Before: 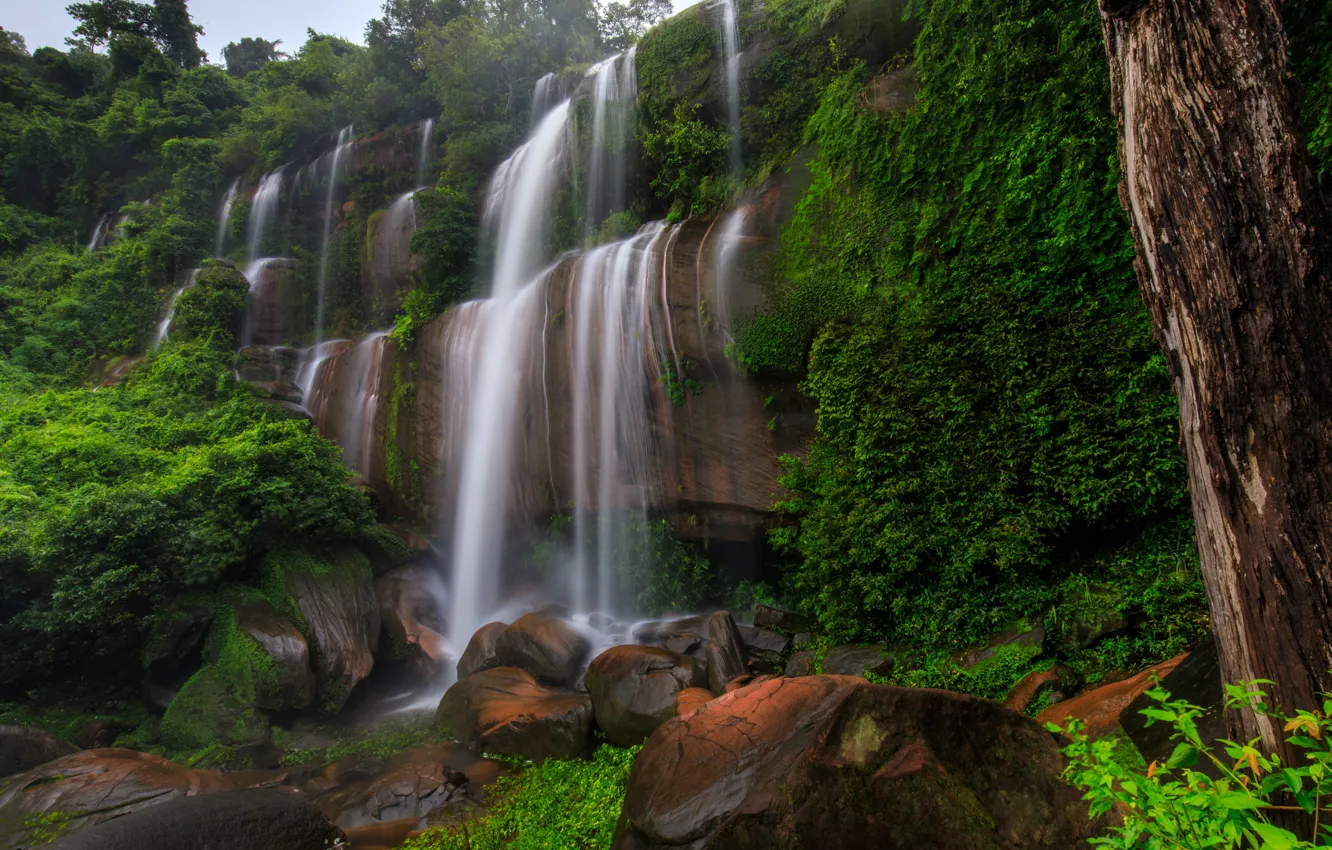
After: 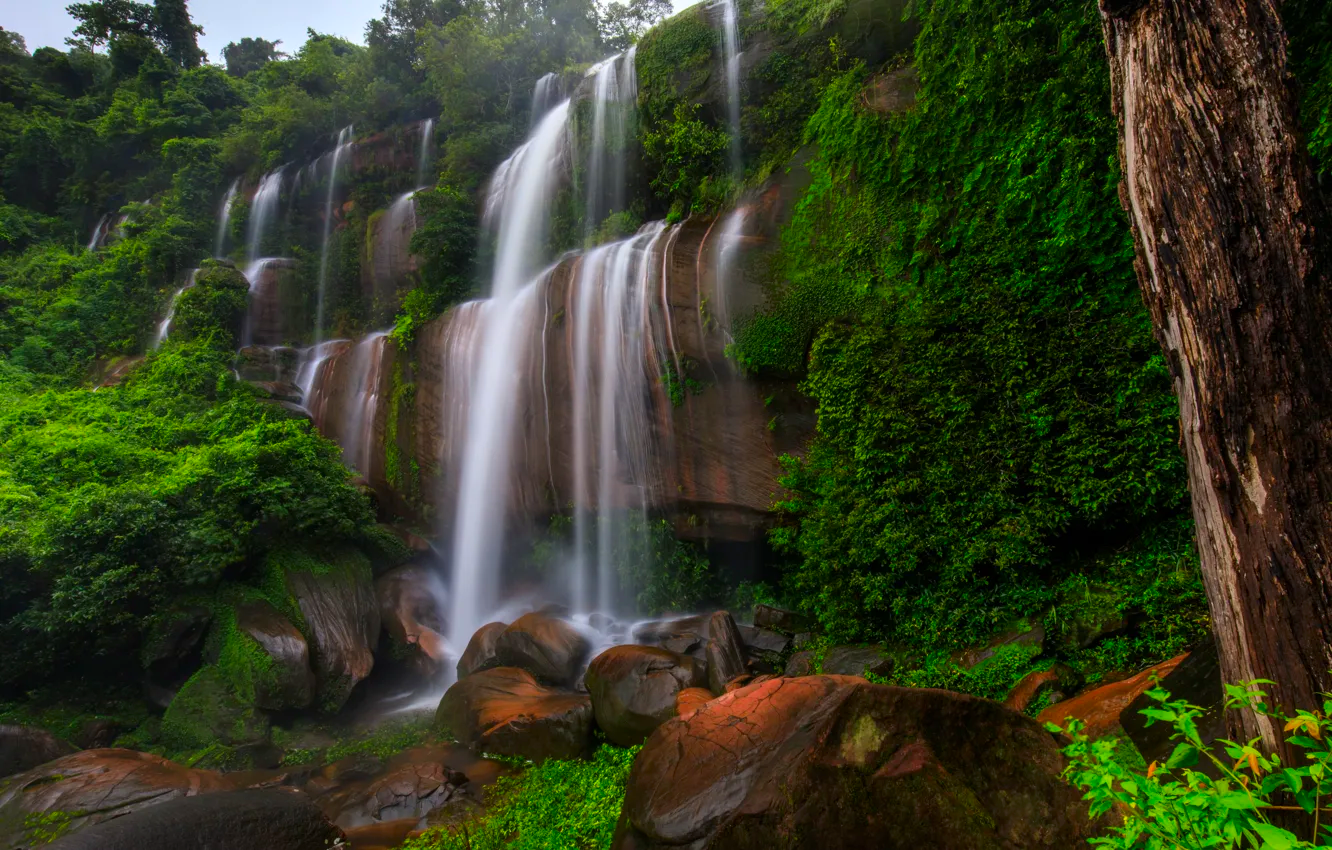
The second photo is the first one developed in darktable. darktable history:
contrast brightness saturation: contrast 0.093, saturation 0.267
